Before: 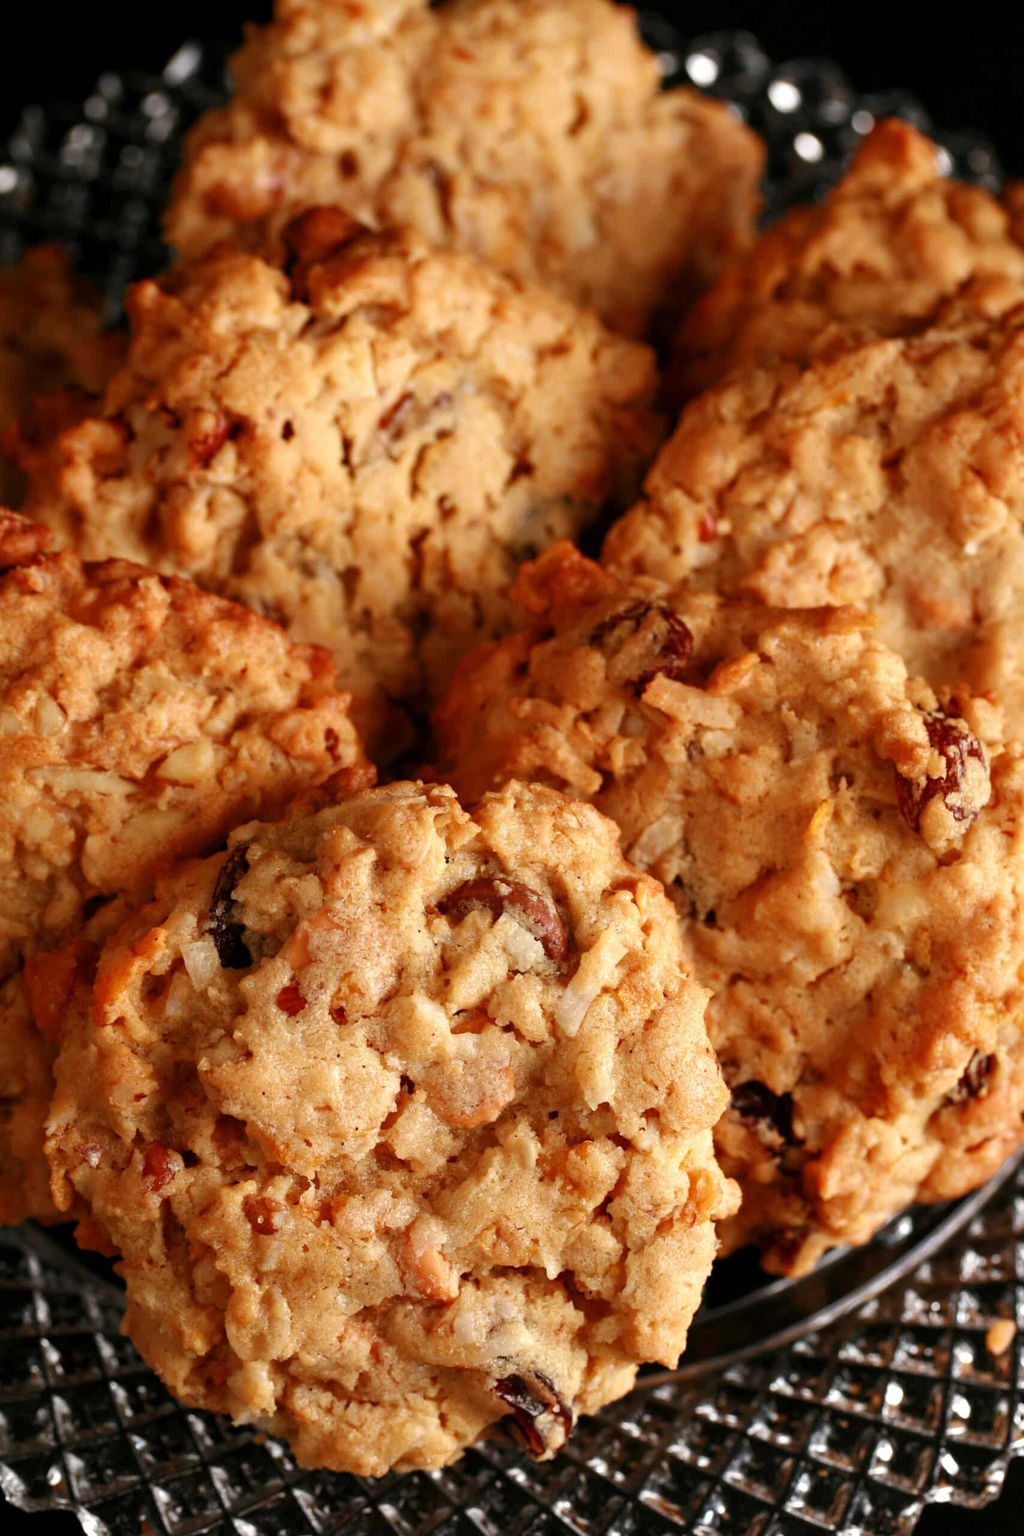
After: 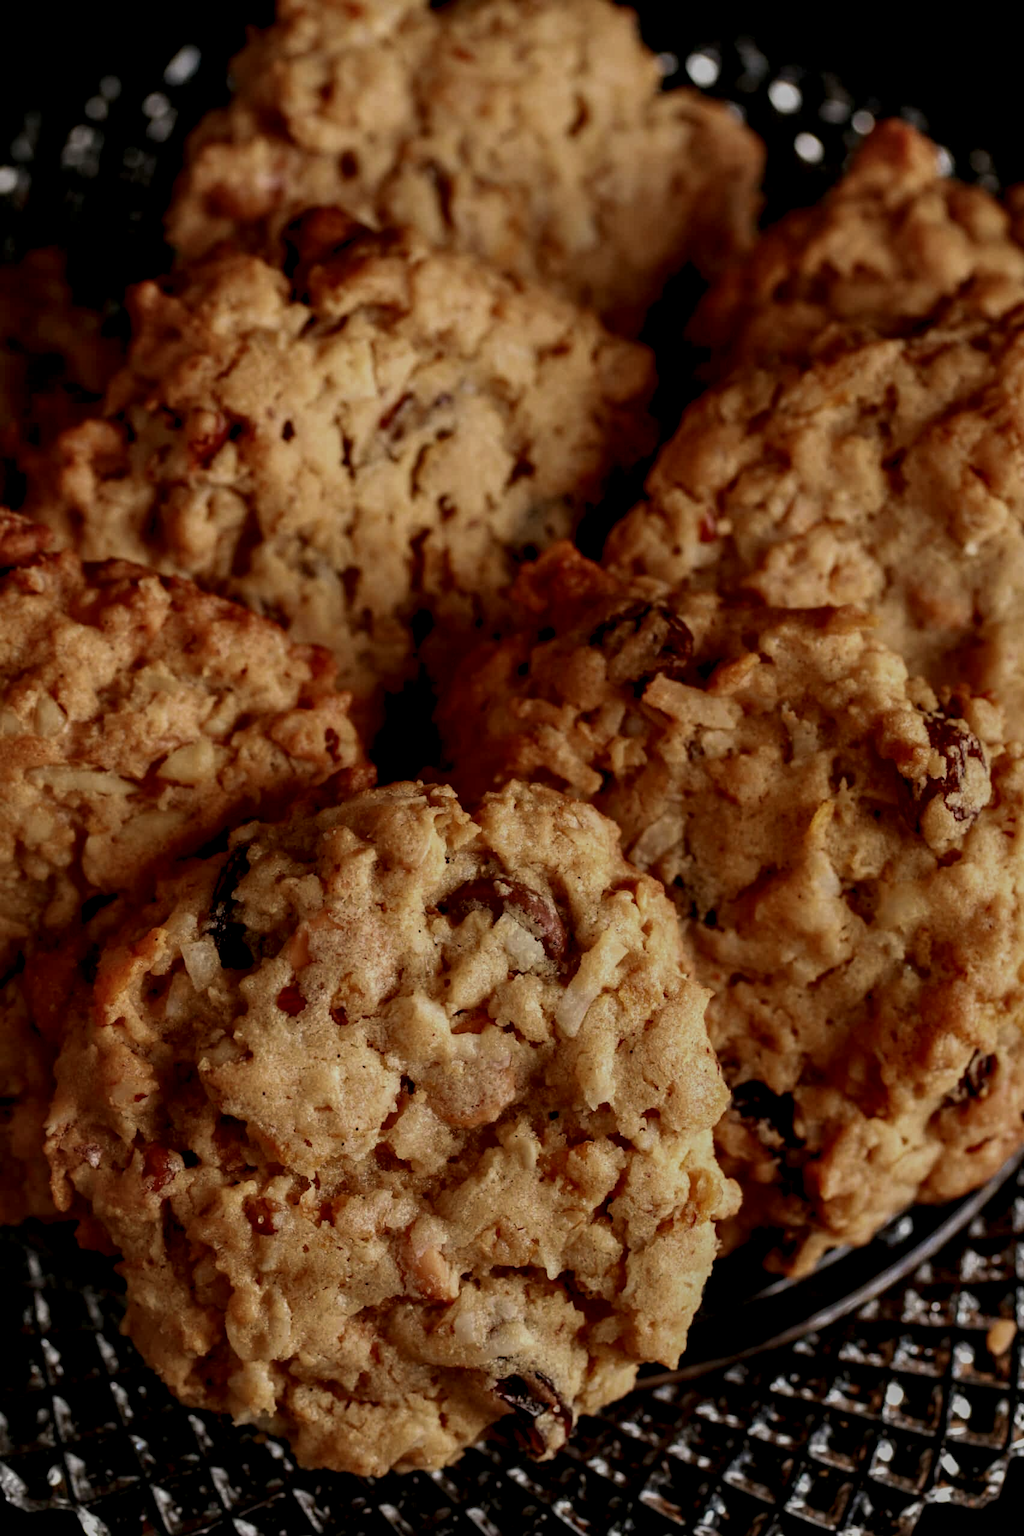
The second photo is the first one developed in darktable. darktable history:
local contrast: highlights 60%, shadows 60%, detail 160%
exposure: exposure -1.468 EV, compensate highlight preservation false
velvia: on, module defaults
